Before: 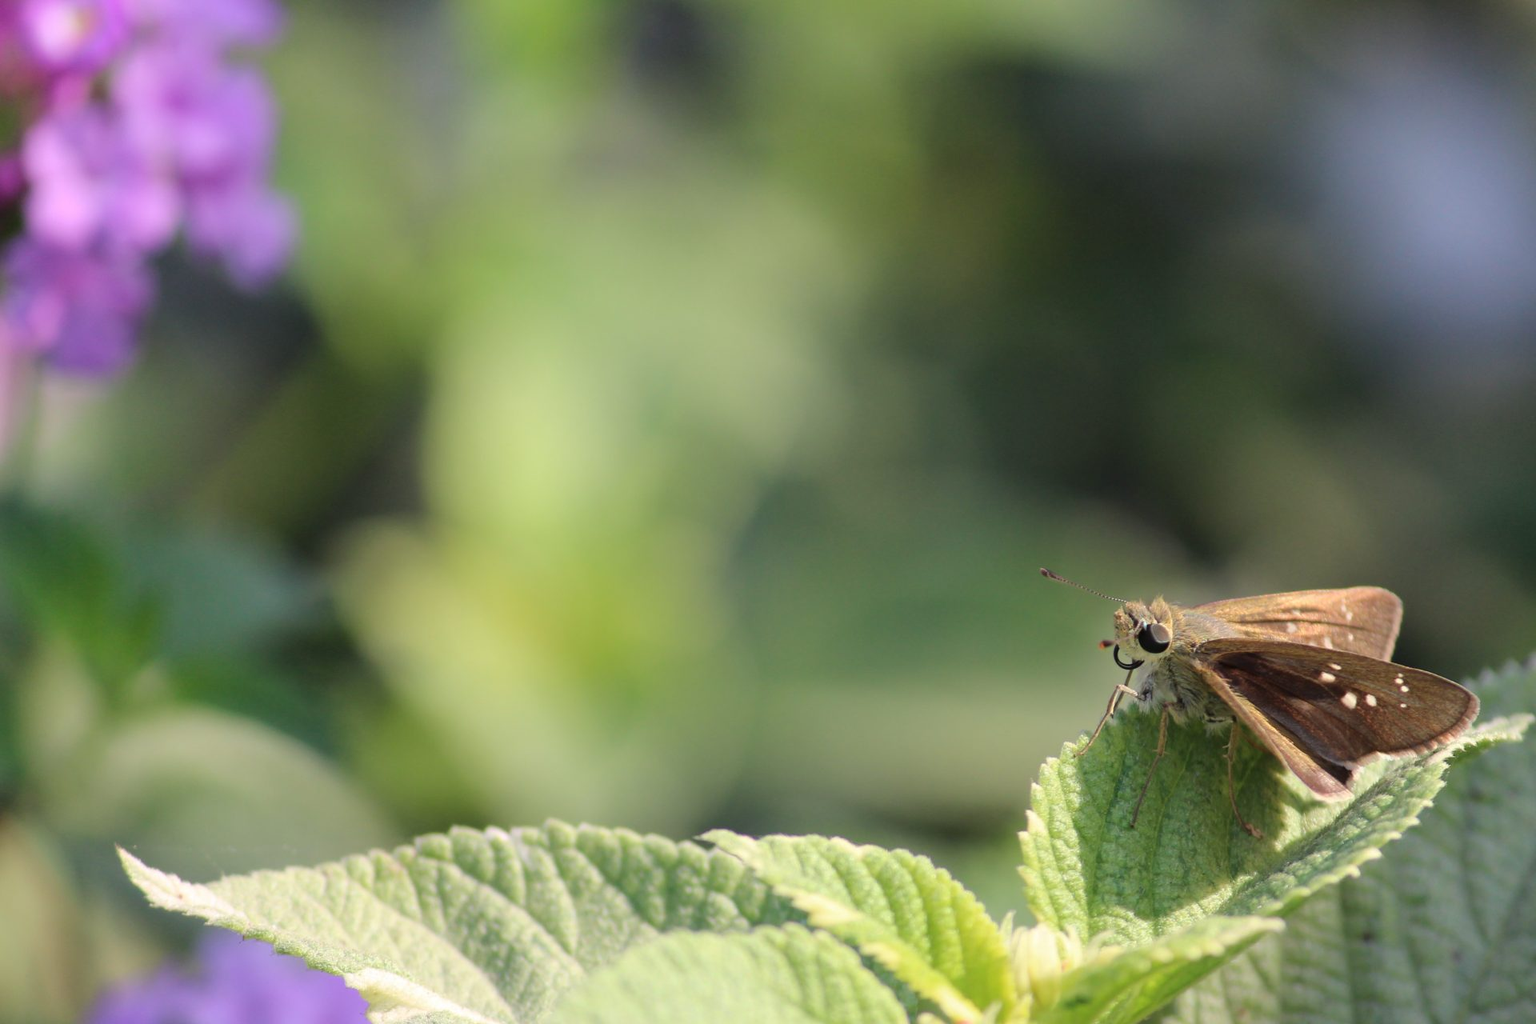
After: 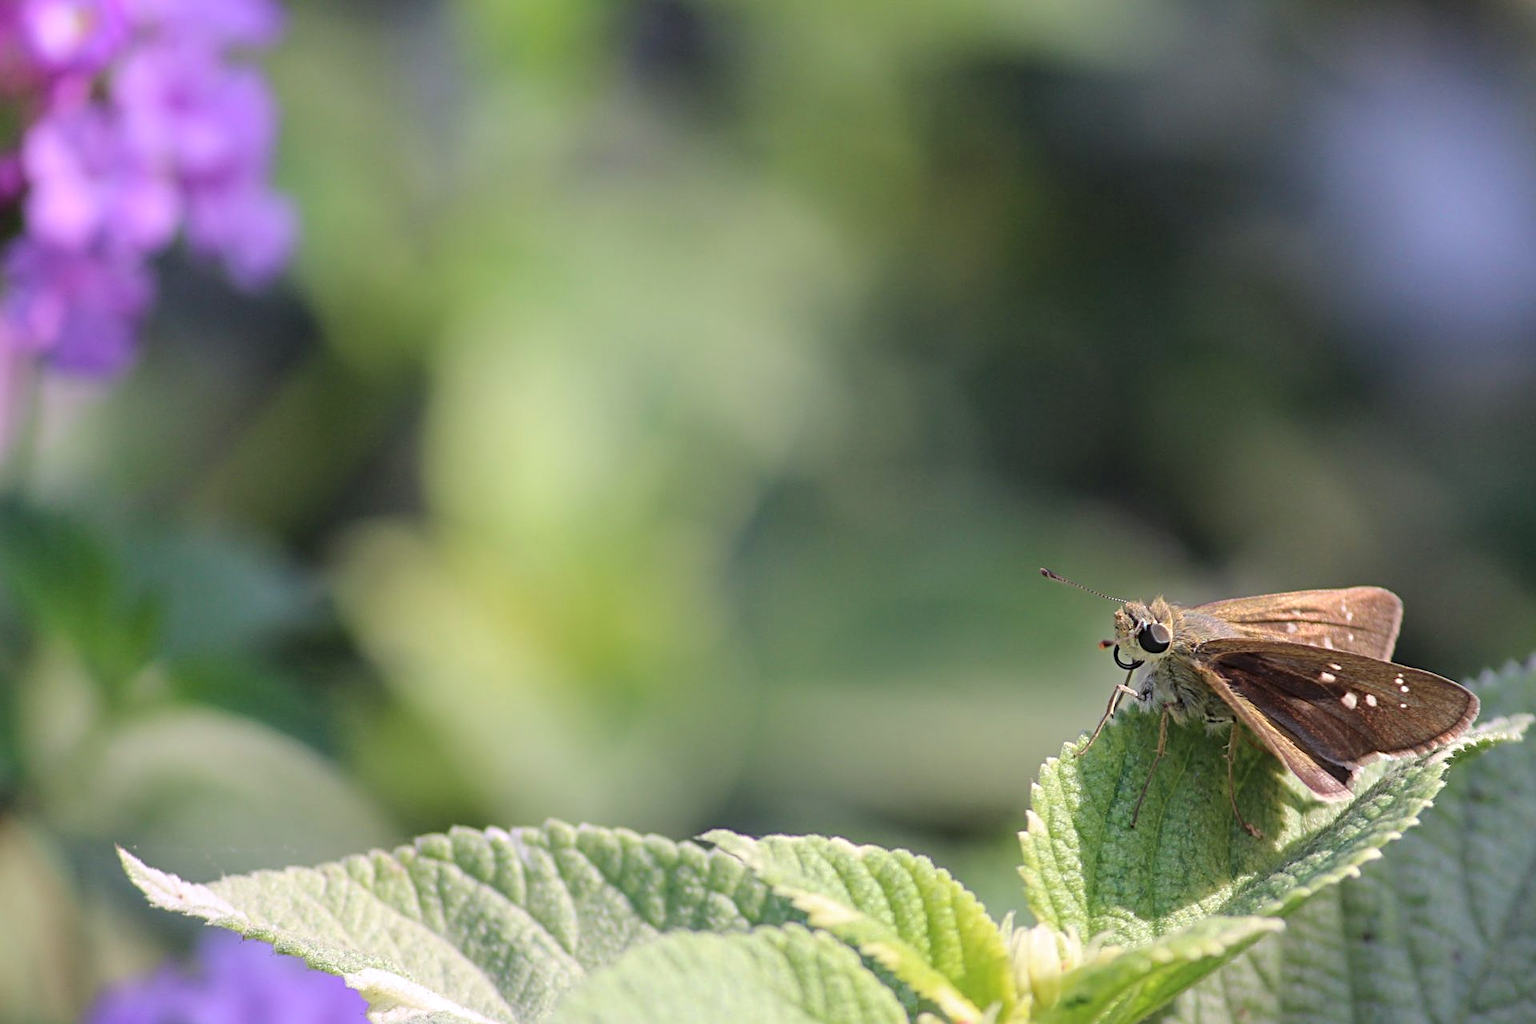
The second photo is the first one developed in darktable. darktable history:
sharpen: radius 3.119
white balance: red 1.004, blue 1.096
local contrast: detail 110%
